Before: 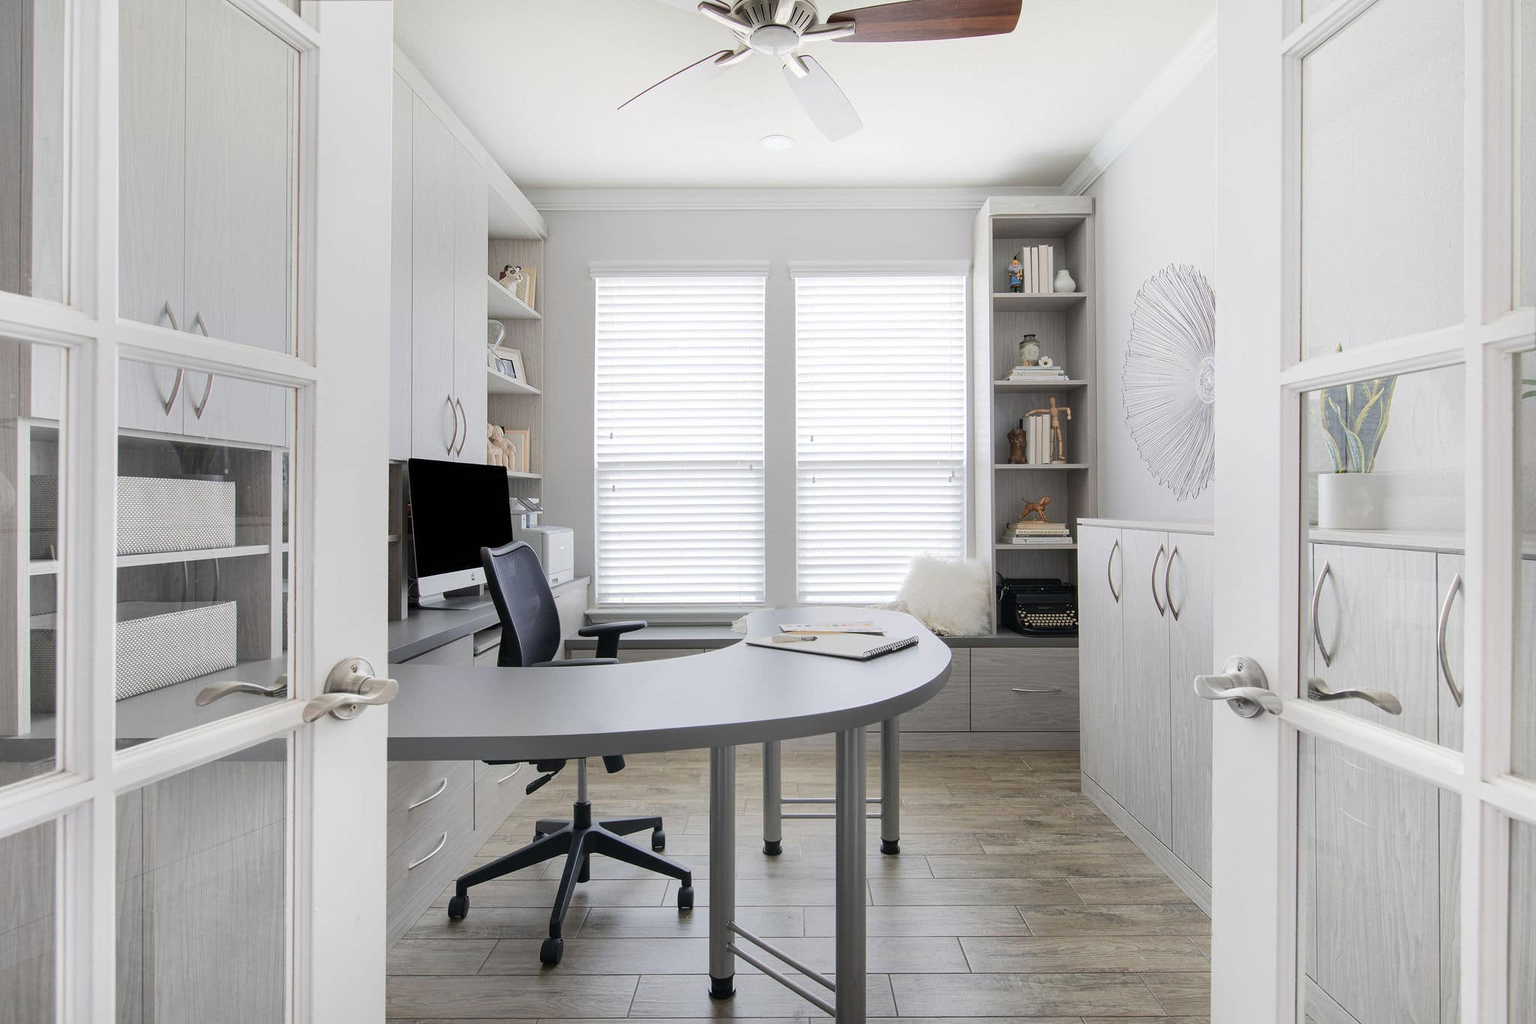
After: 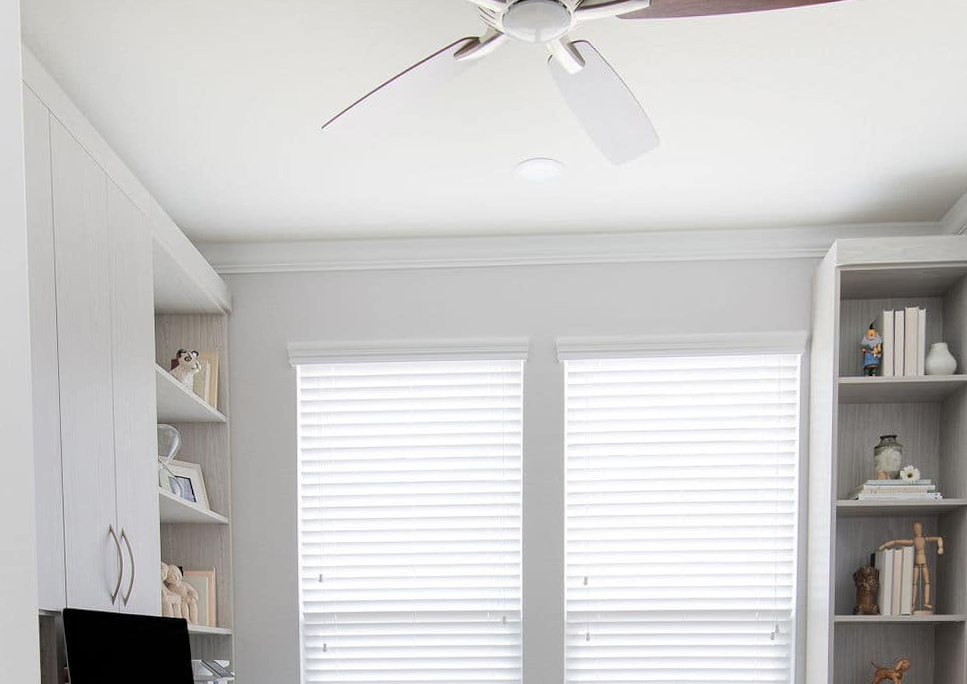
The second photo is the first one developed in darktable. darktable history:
crop: left 19.556%, right 30.401%, bottom 46.458%
rotate and perspective: rotation 0.062°, lens shift (vertical) 0.115, lens shift (horizontal) -0.133, crop left 0.047, crop right 0.94, crop top 0.061, crop bottom 0.94
